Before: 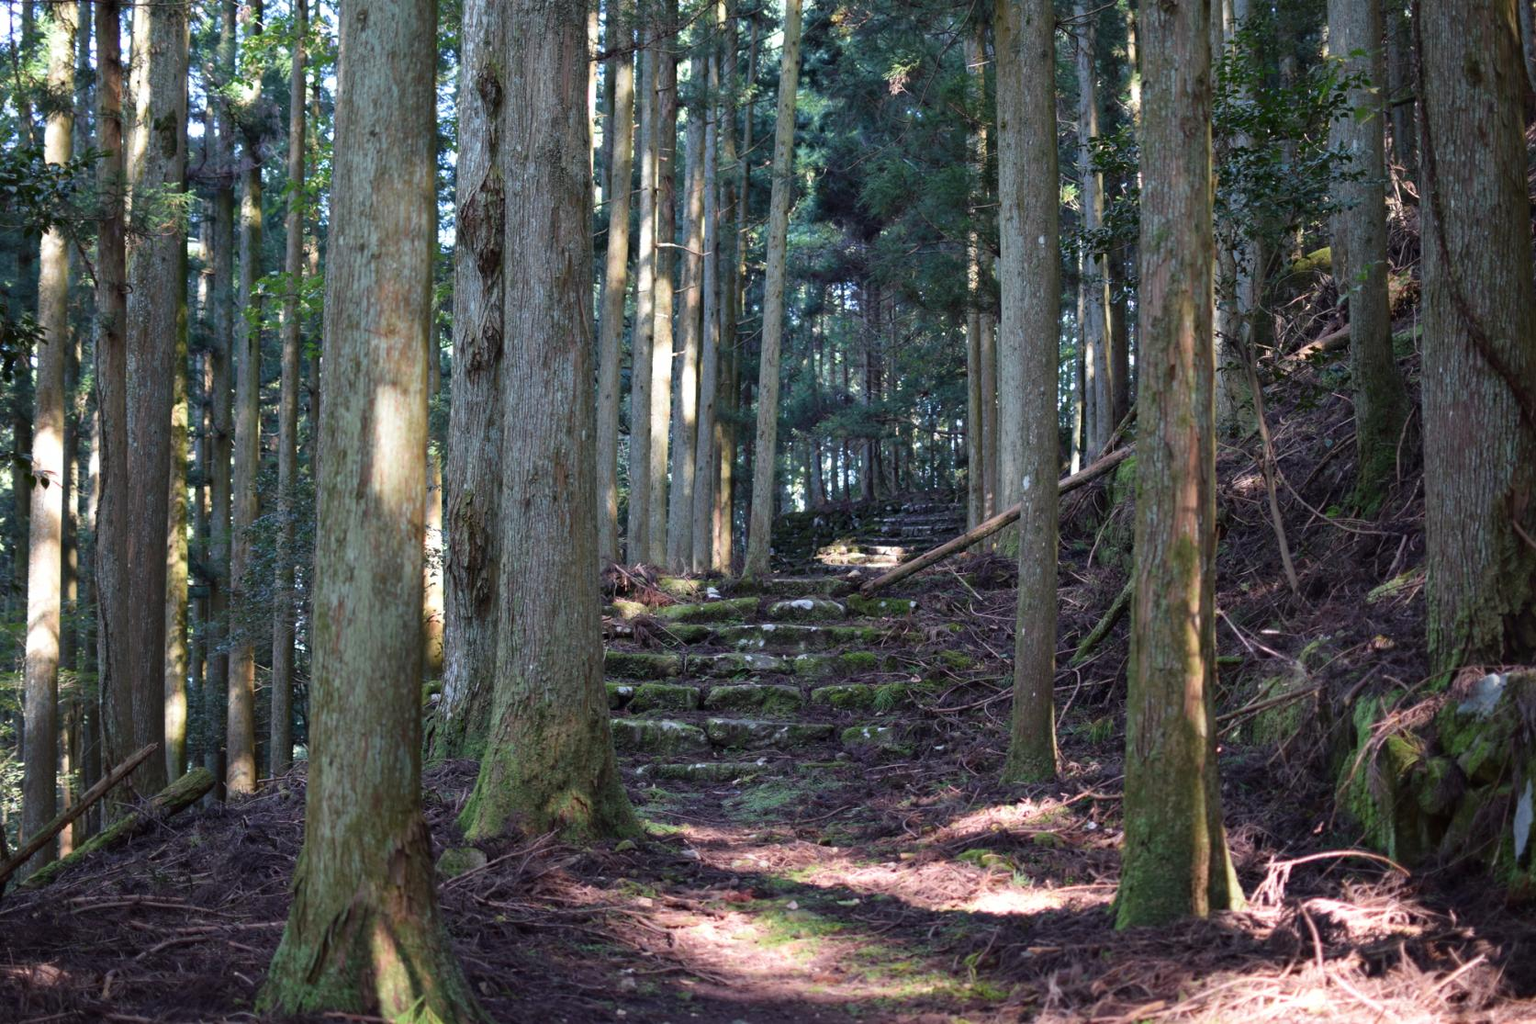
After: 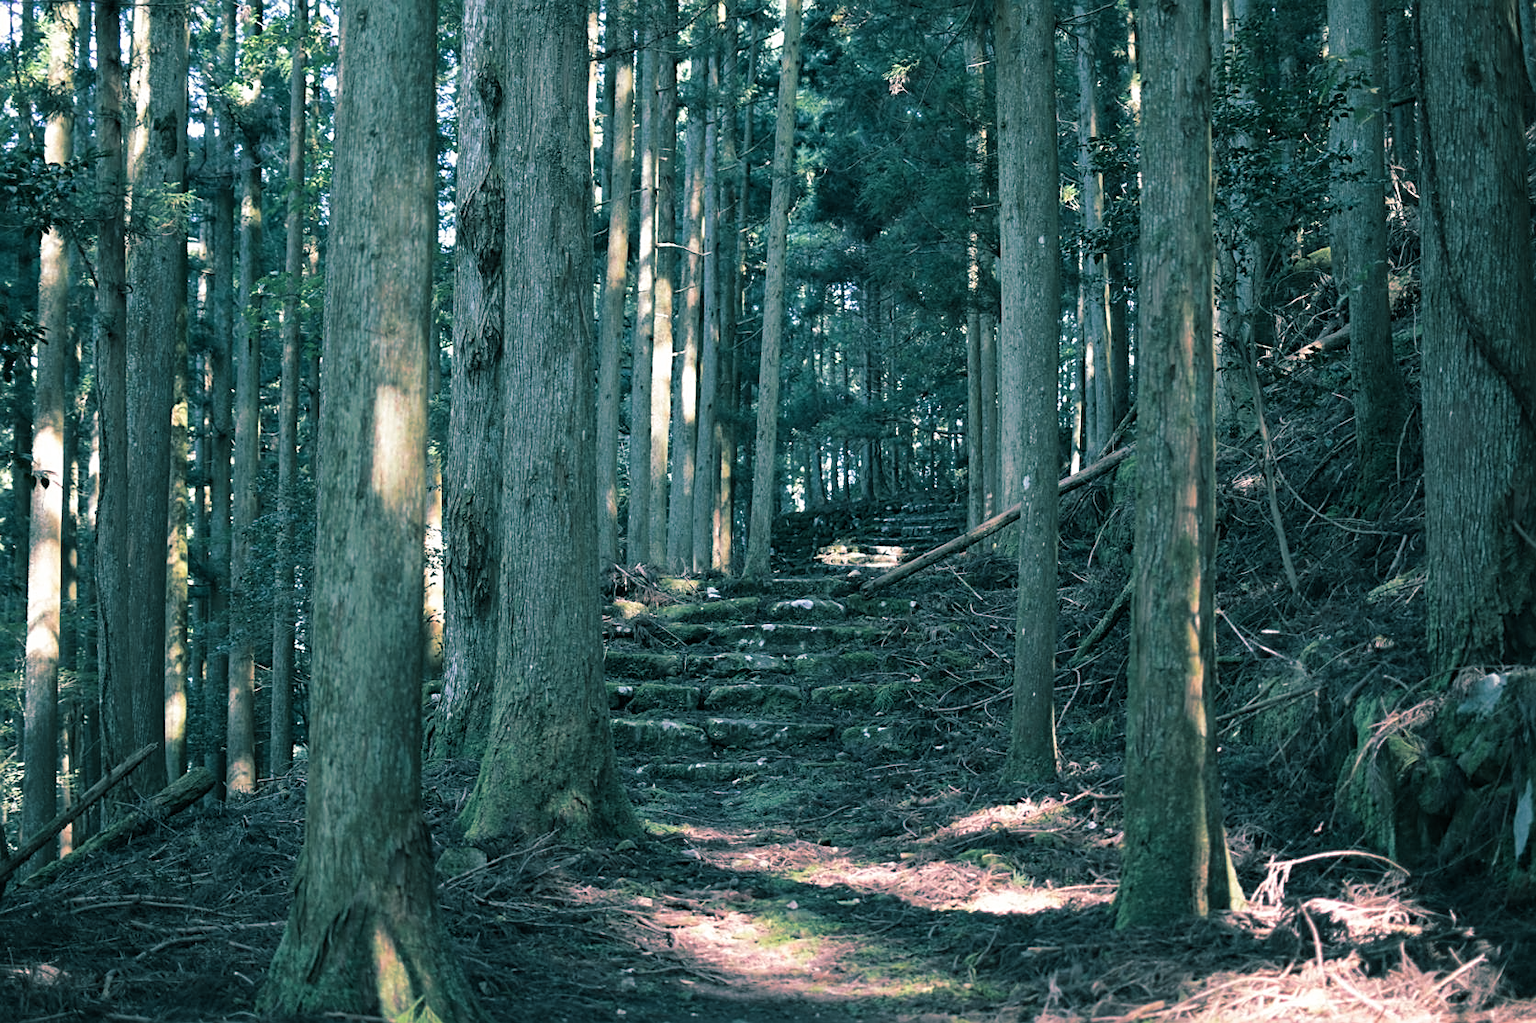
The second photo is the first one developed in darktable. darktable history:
sharpen: on, module defaults
split-toning: shadows › hue 186.43°, highlights › hue 49.29°, compress 30.29%
